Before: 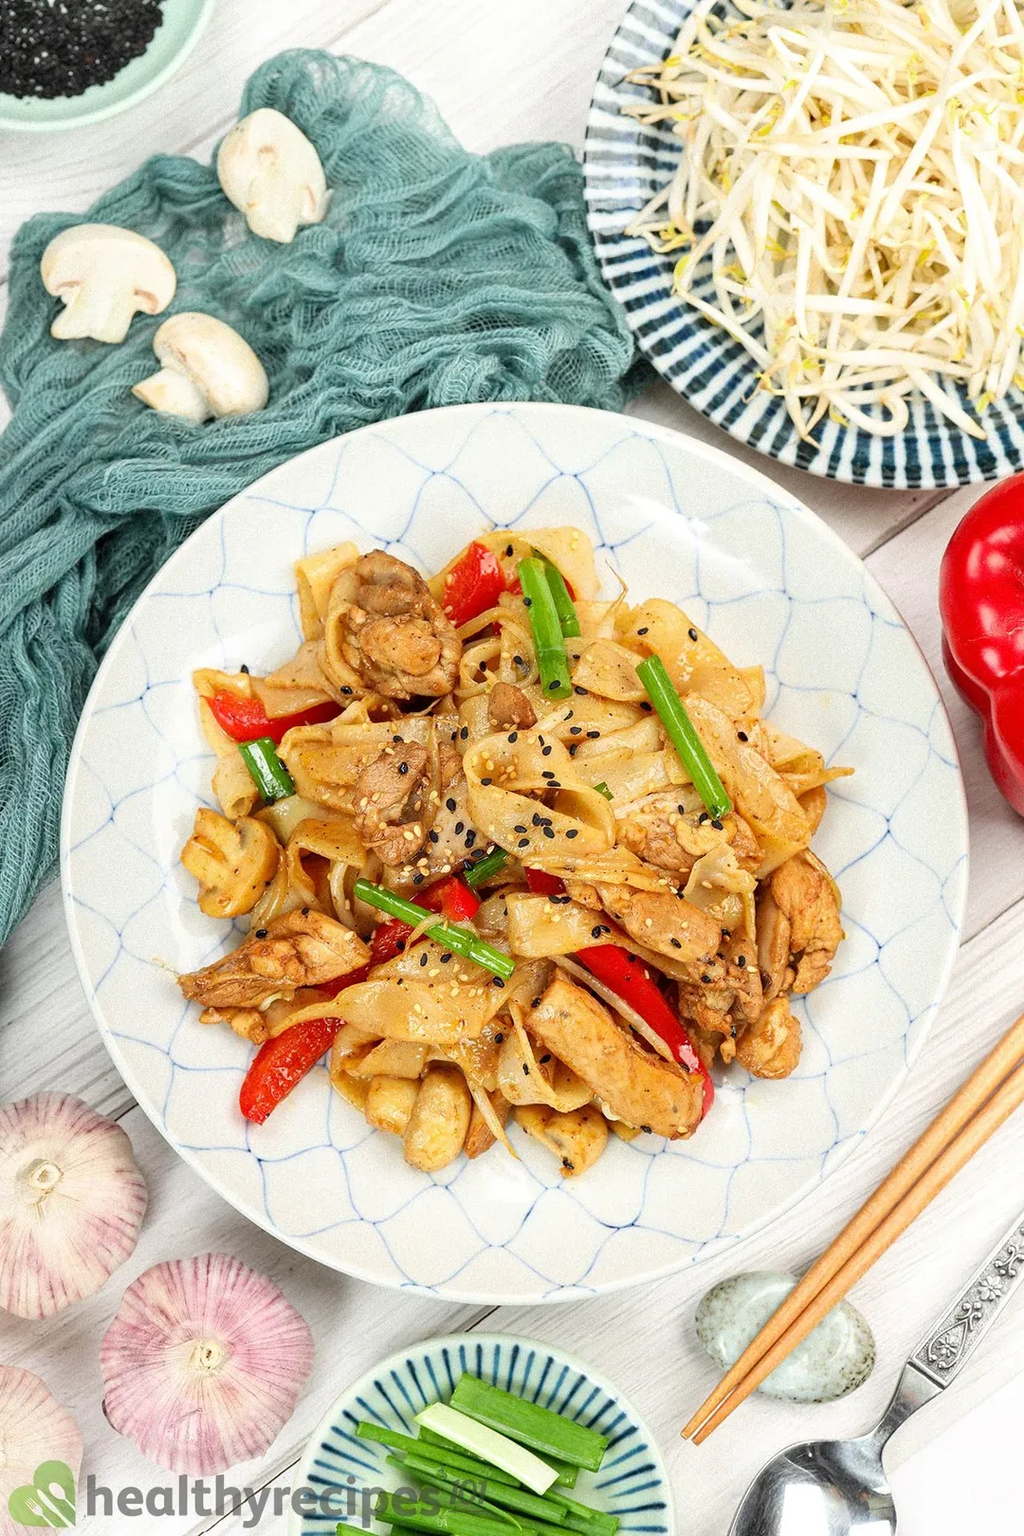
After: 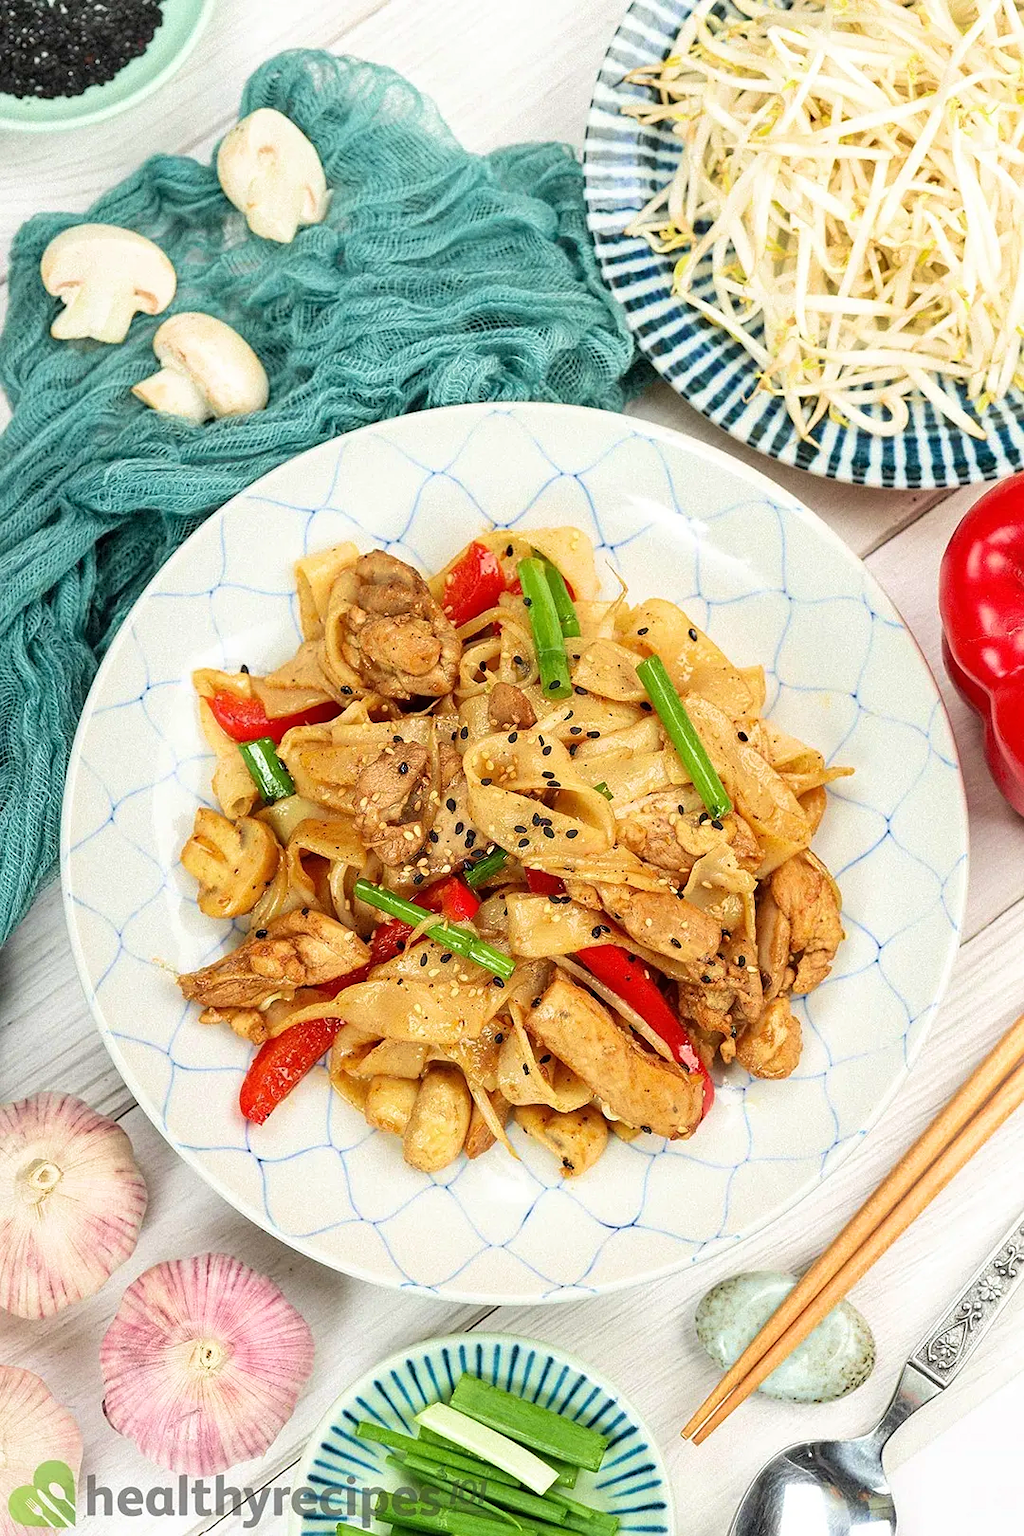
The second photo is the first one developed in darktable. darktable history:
sharpen: radius 1.251, amount 0.298, threshold 0.228
velvia: strength 44.41%
